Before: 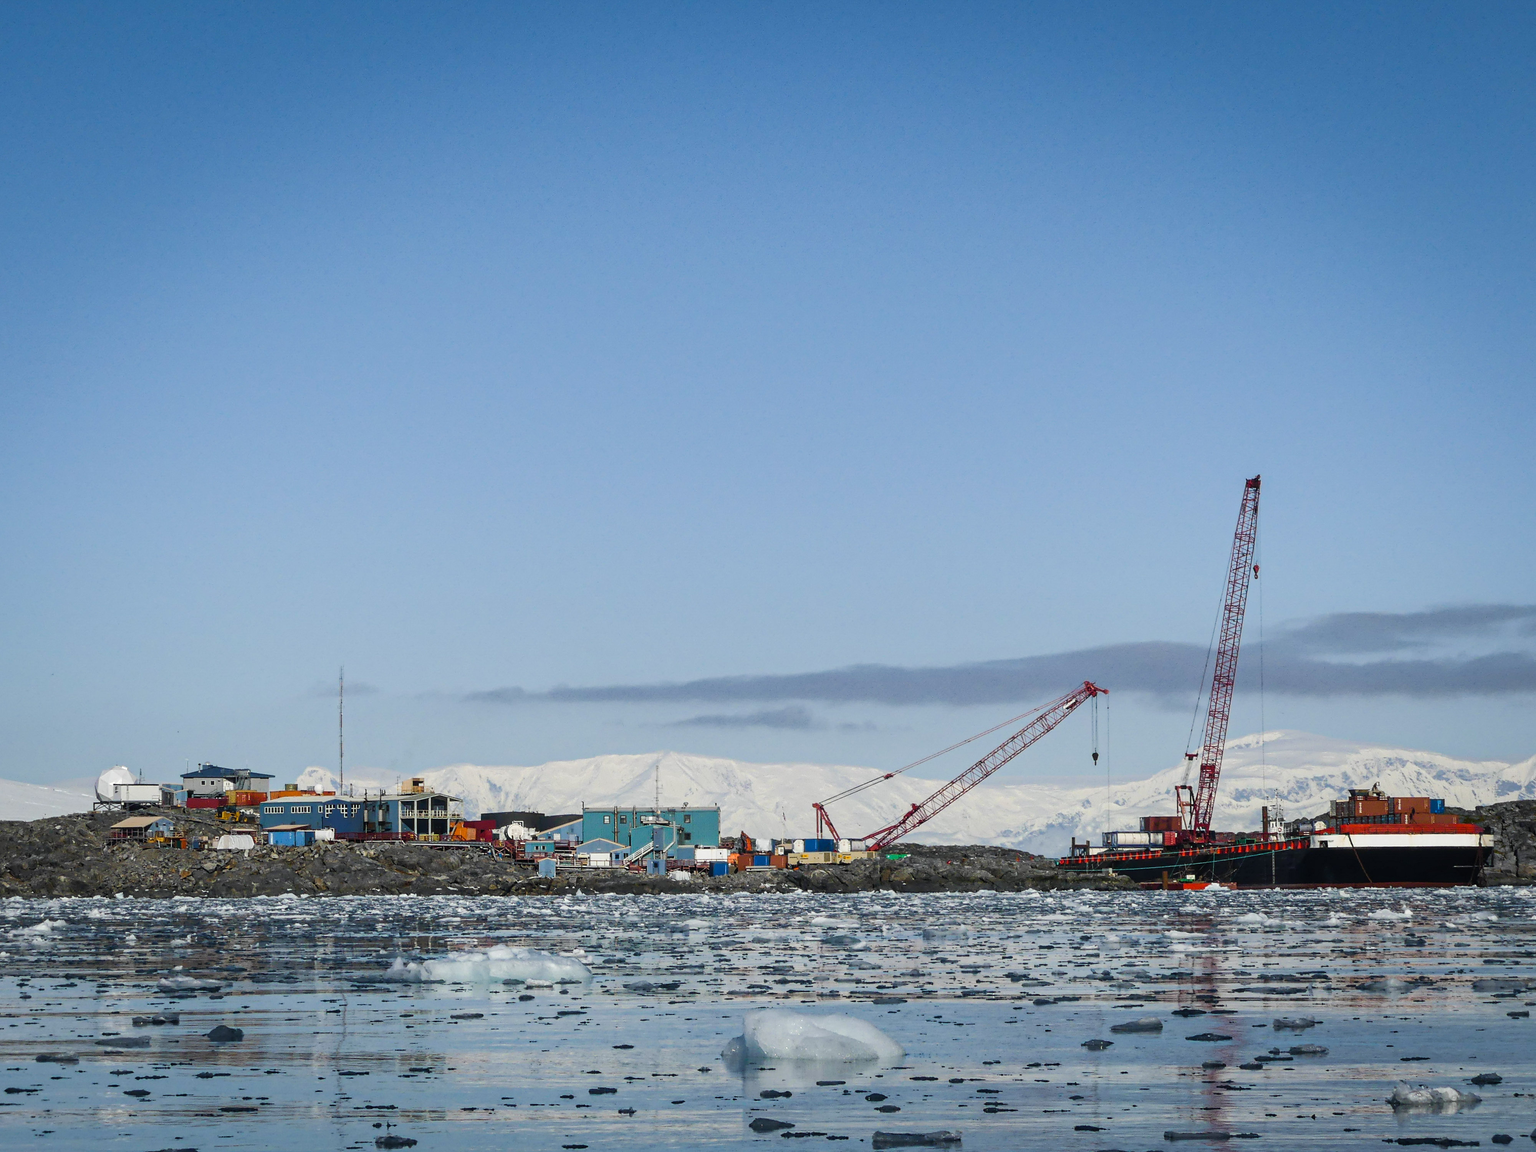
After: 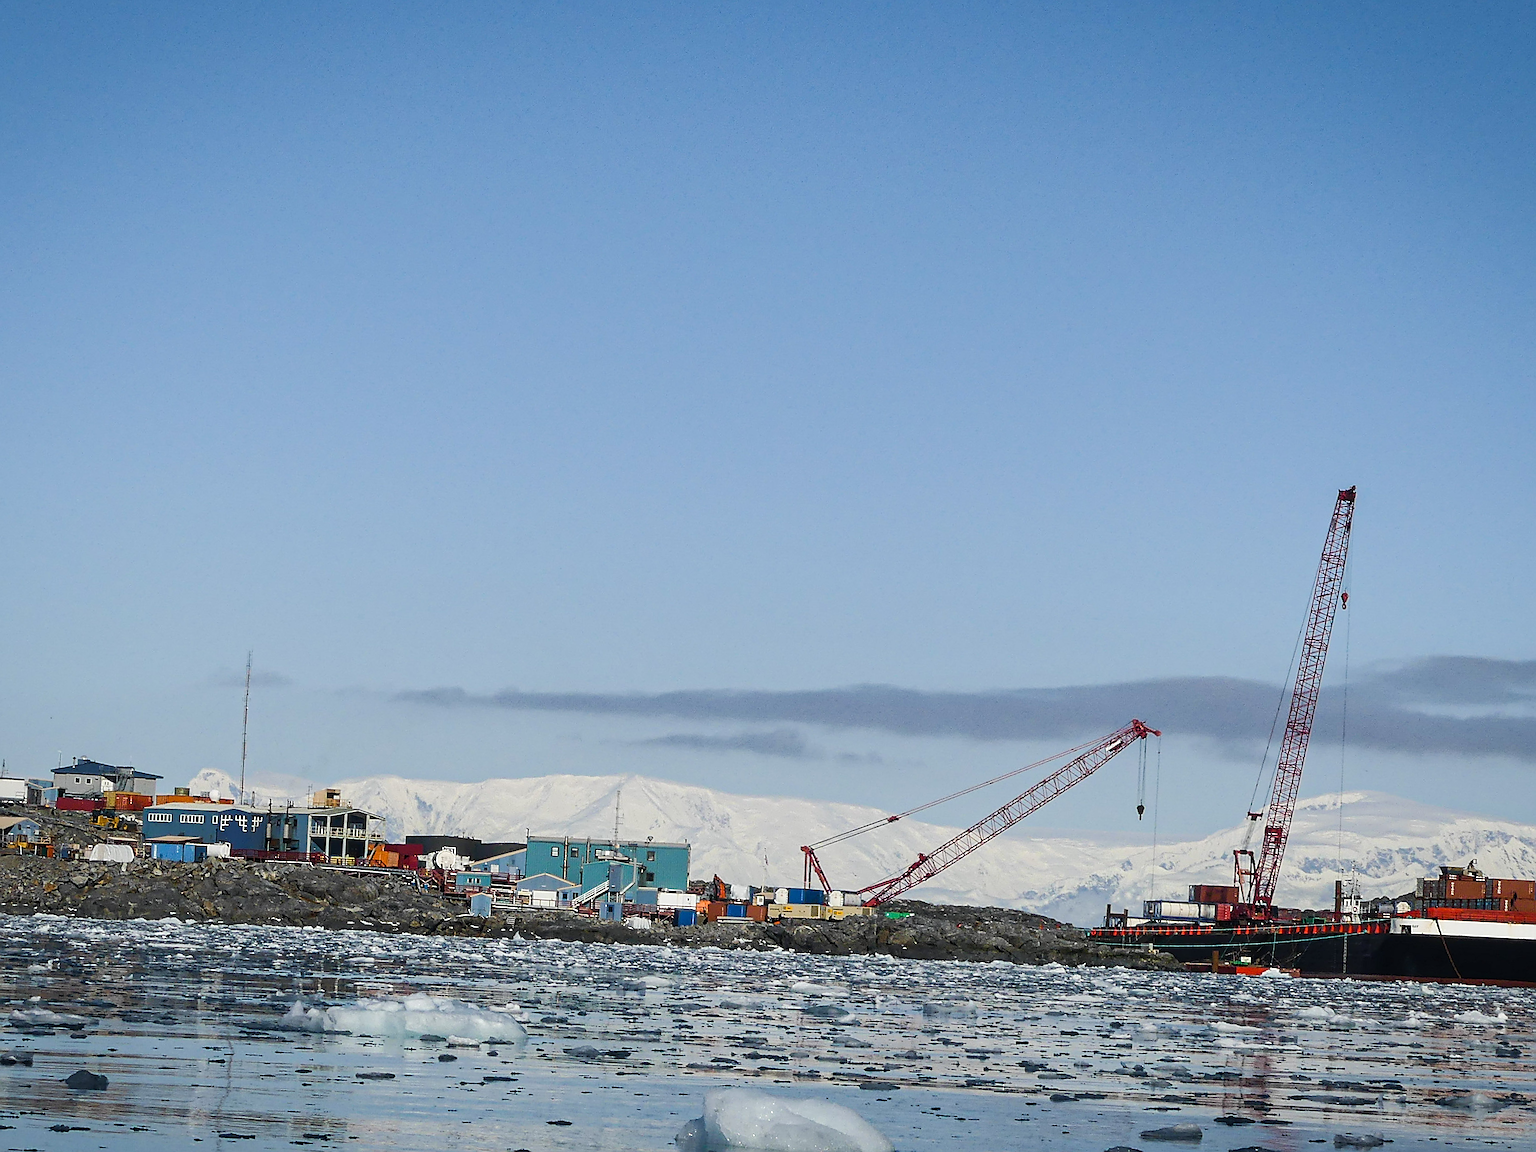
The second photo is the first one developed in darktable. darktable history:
crop and rotate: angle -3.27°, left 5.211%, top 5.211%, right 4.607%, bottom 4.607%
sharpen: amount 0.901
